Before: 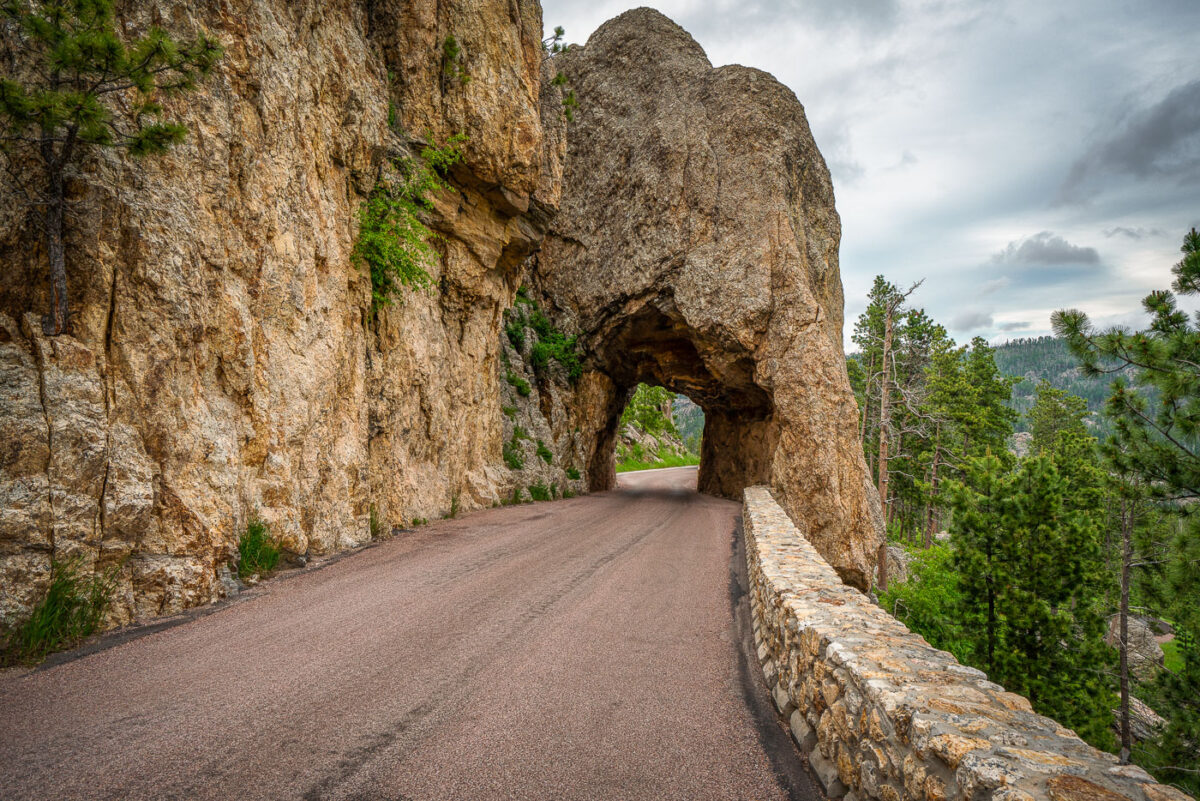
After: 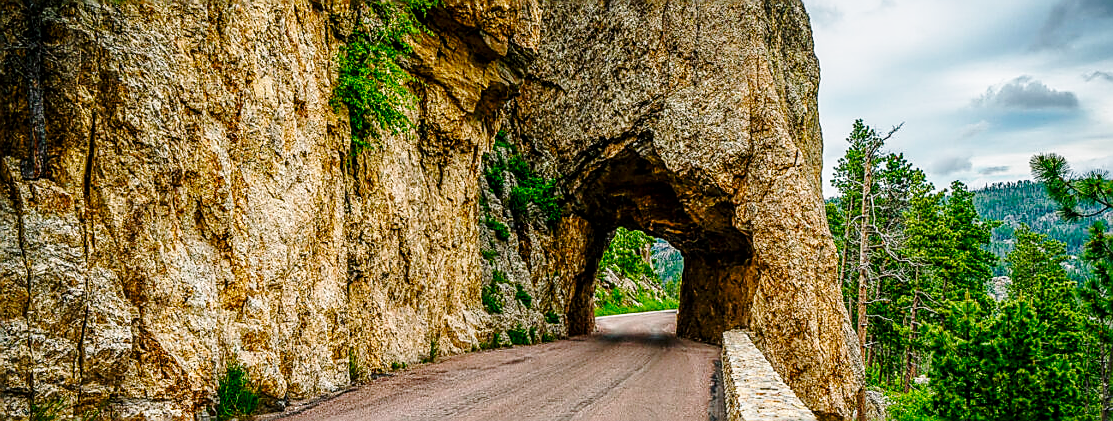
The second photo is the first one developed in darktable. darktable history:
local contrast: detail 130%
sharpen: radius 1.403, amount 1.232, threshold 0.63
exposure: exposure -0.446 EV, compensate highlight preservation false
crop: left 1.802%, top 19.485%, right 5.376%, bottom 27.886%
contrast brightness saturation: contrast 0.041, saturation 0.158
color balance rgb: power › luminance -7.72%, power › chroma 1.075%, power › hue 216.72°, perceptual saturation grading › global saturation 14.414%, perceptual saturation grading › highlights -25.116%, perceptual saturation grading › shadows 29.529%, global vibrance 20%
base curve: curves: ch0 [(0, 0) (0.028, 0.03) (0.121, 0.232) (0.46, 0.748) (0.859, 0.968) (1, 1)], preserve colors none
